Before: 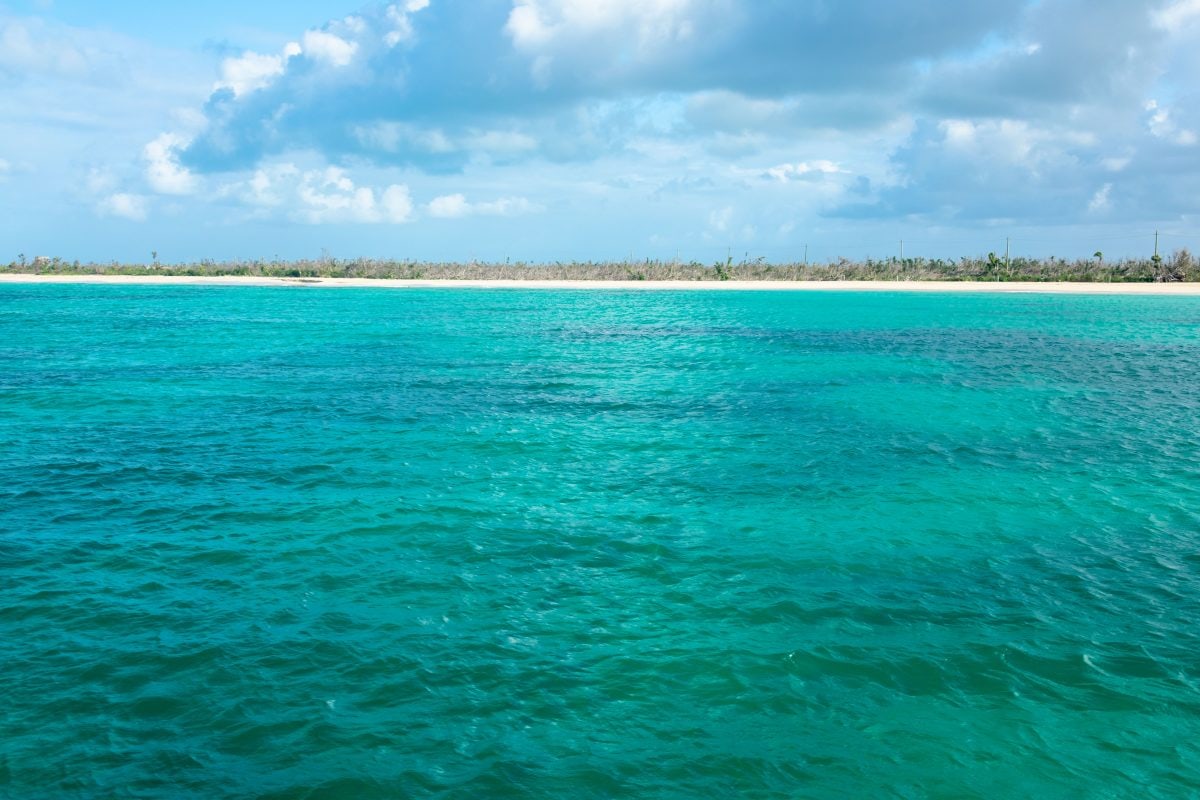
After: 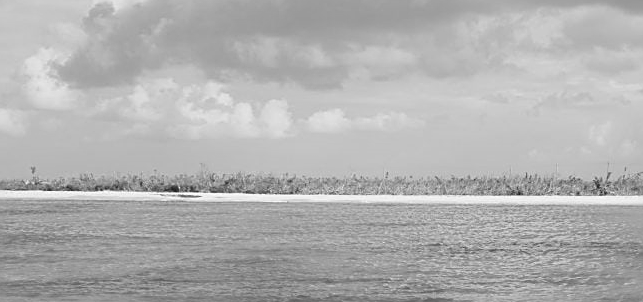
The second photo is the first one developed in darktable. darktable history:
crop: left 10.121%, top 10.631%, right 36.218%, bottom 51.526%
monochrome: a -71.75, b 75.82
sharpen: on, module defaults
rgb levels: preserve colors max RGB
